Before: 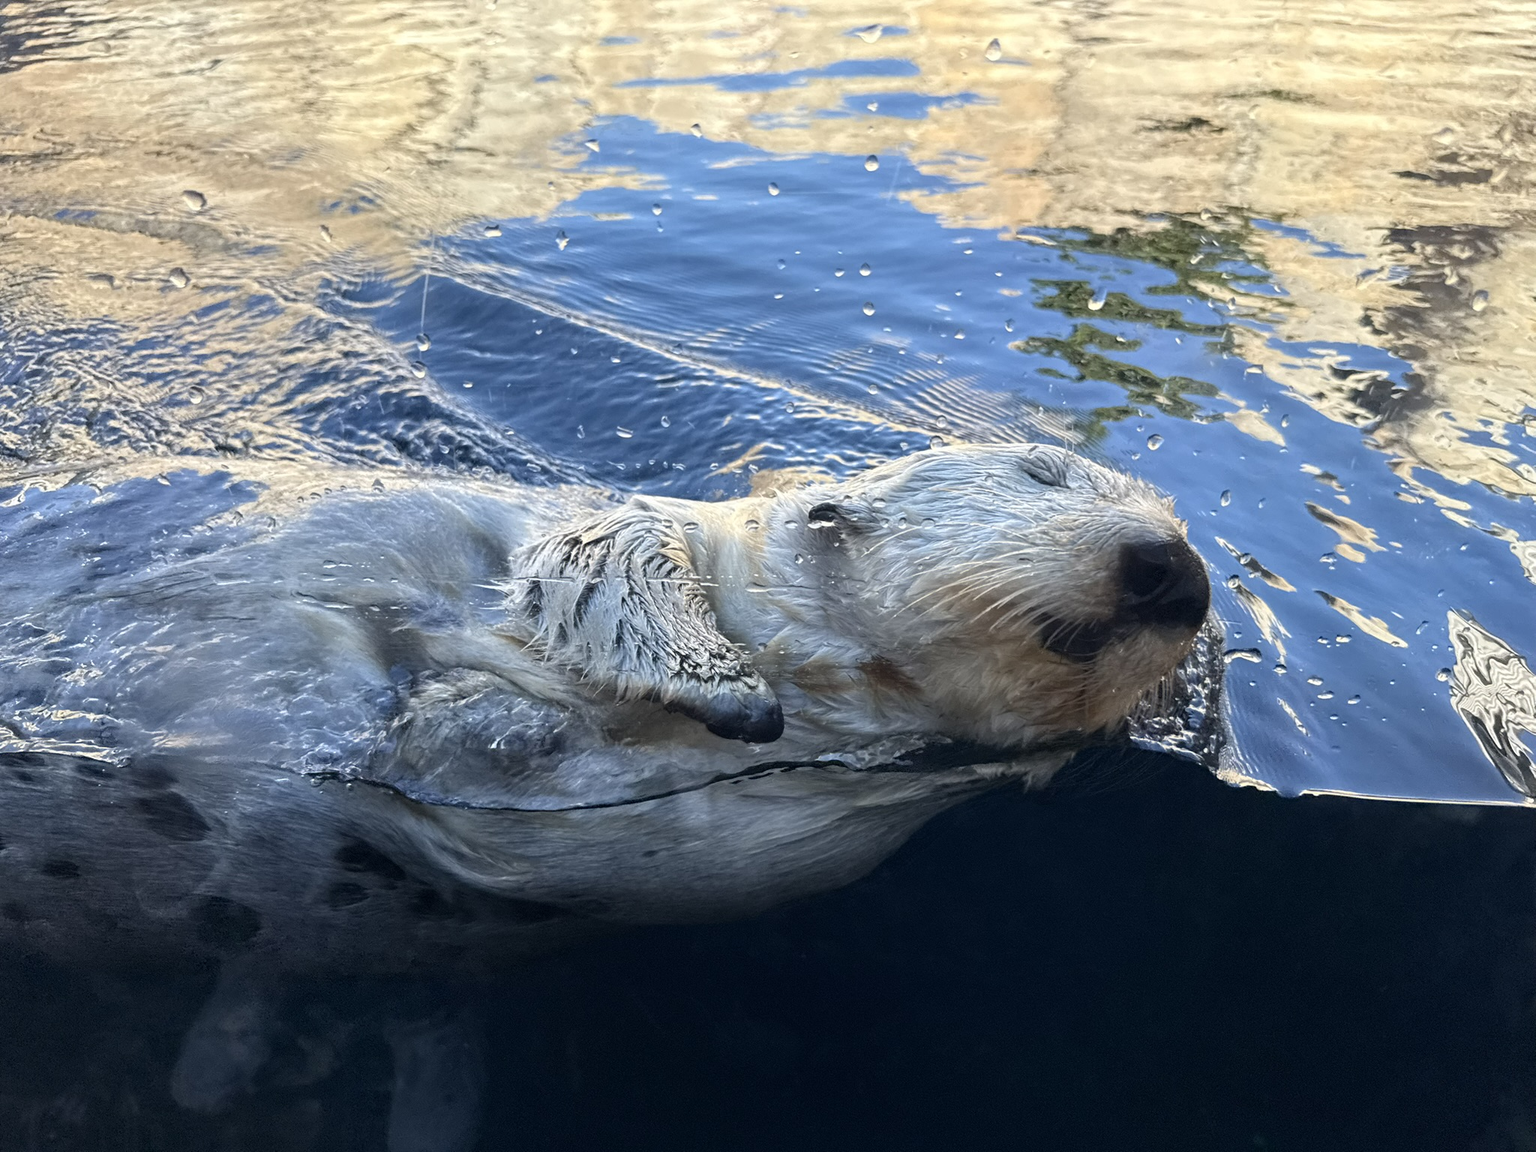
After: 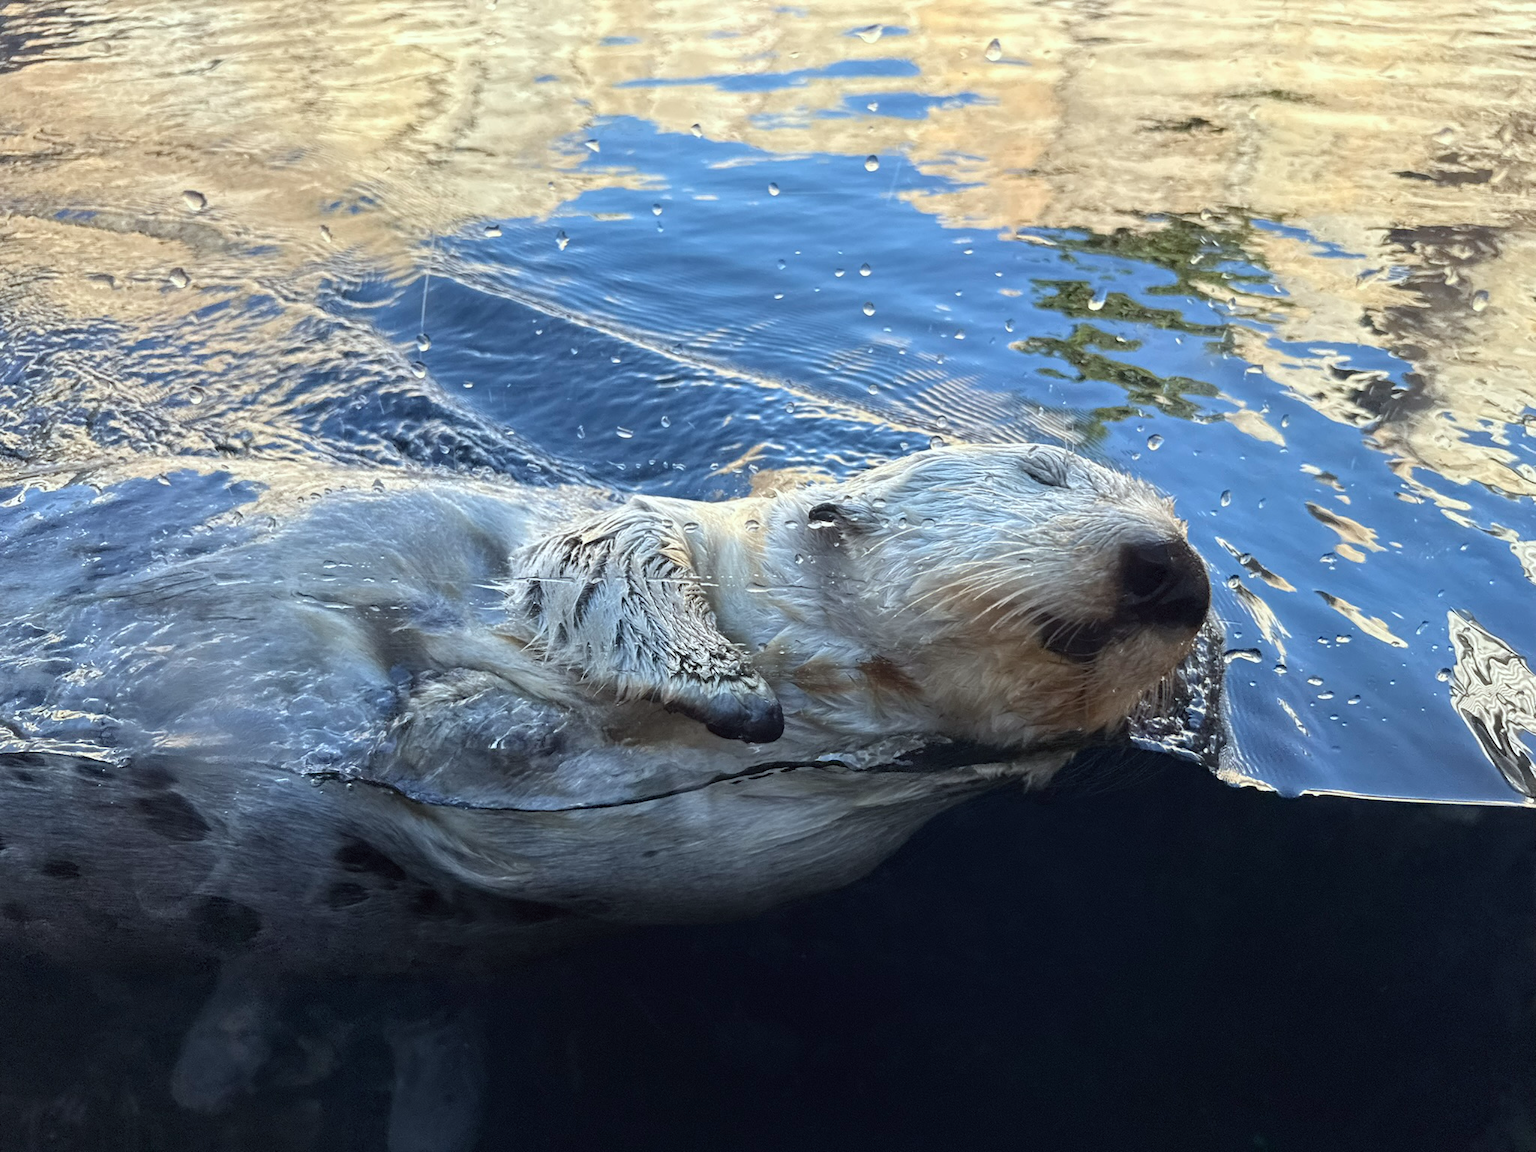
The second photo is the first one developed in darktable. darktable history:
color correction: highlights a* -2.87, highlights b* -2.24, shadows a* 2.43, shadows b* 3.04
